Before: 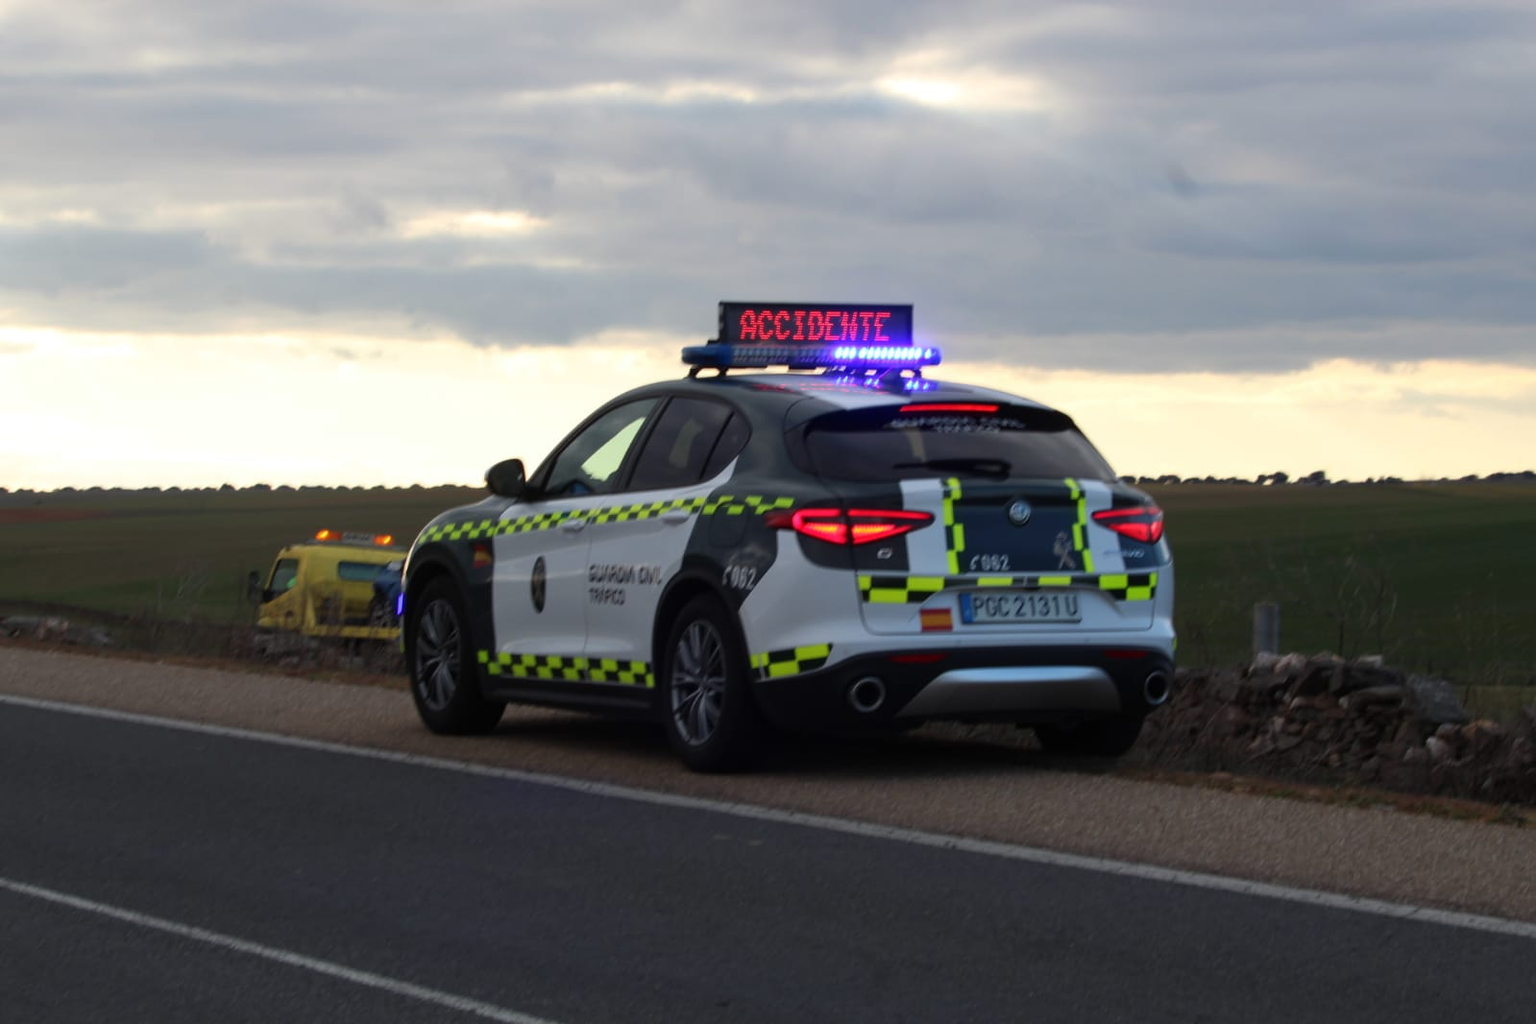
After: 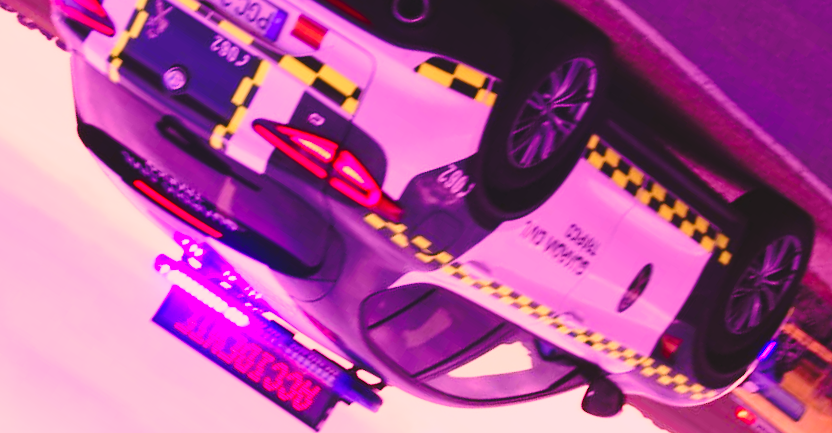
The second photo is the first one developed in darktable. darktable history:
exposure: exposure 0.497 EV, compensate highlight preservation false
crop and rotate: angle 146.92°, left 9.206%, top 15.569%, right 4.518%, bottom 17.062%
color zones: curves: ch0 [(0, 0.5) (0.143, 0.5) (0.286, 0.5) (0.429, 0.5) (0.571, 0.5) (0.714, 0.476) (0.857, 0.5) (1, 0.5)]; ch2 [(0, 0.5) (0.143, 0.5) (0.286, 0.5) (0.429, 0.5) (0.571, 0.5) (0.714, 0.487) (0.857, 0.5) (1, 0.5)]
tone equalizer: -8 EV -0.416 EV, -7 EV -0.383 EV, -6 EV -0.33 EV, -5 EV -0.205 EV, -3 EV 0.245 EV, -2 EV 0.354 EV, -1 EV 0.4 EV, +0 EV 0.446 EV, mask exposure compensation -0.494 EV
base curve: curves: ch0 [(0, 0) (0.028, 0.03) (0.121, 0.232) (0.46, 0.748) (0.859, 0.968) (1, 1)], preserve colors none
contrast brightness saturation: contrast -0.173, saturation 0.187
color correction: highlights a* 2.55, highlights b* 22.81
color calibration: illuminant custom, x 0.263, y 0.521, temperature 7028.27 K
